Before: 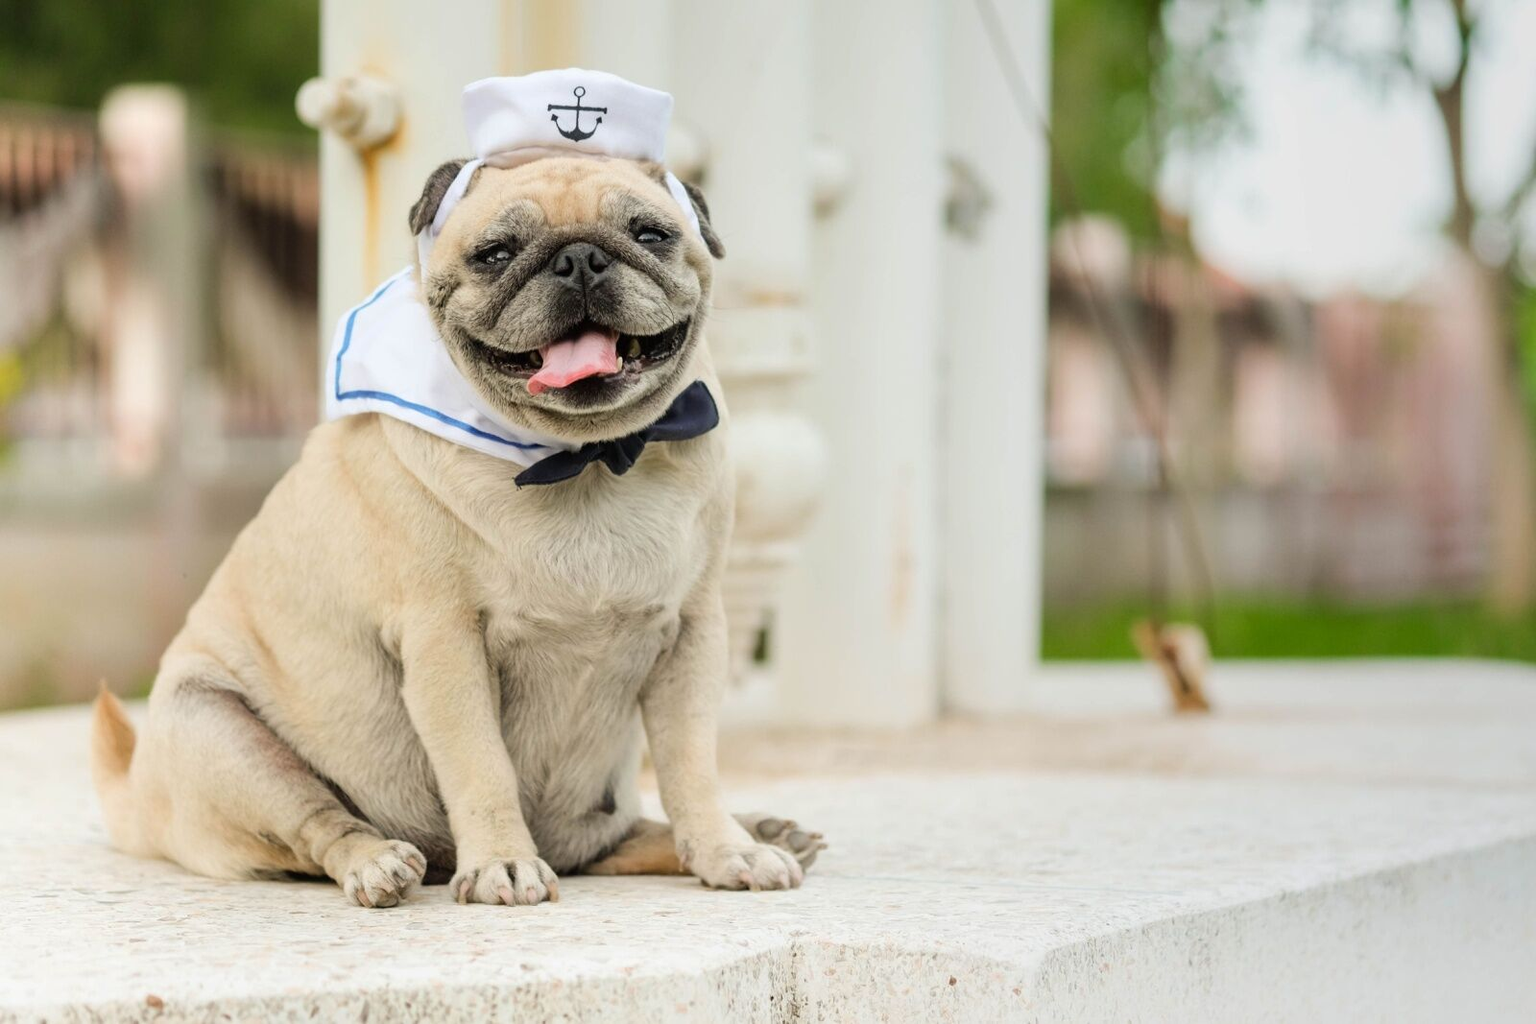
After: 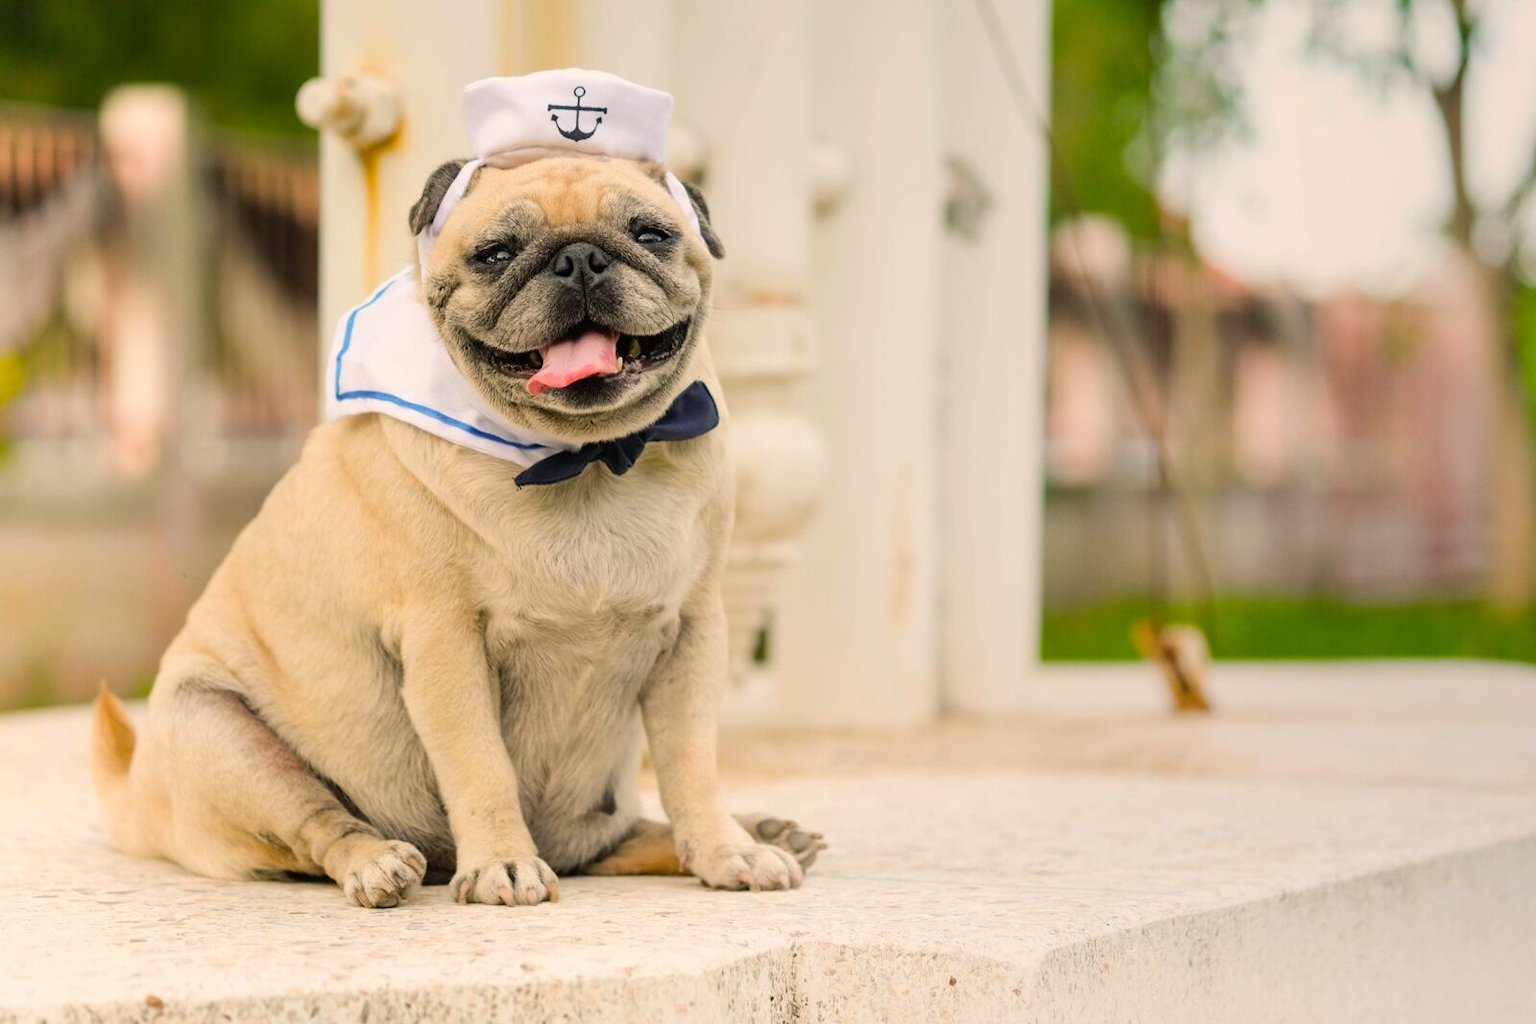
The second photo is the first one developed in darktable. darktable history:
color balance rgb: highlights gain › chroma 3.028%, highlights gain › hue 60.02°, perceptual saturation grading › global saturation 30.557%
